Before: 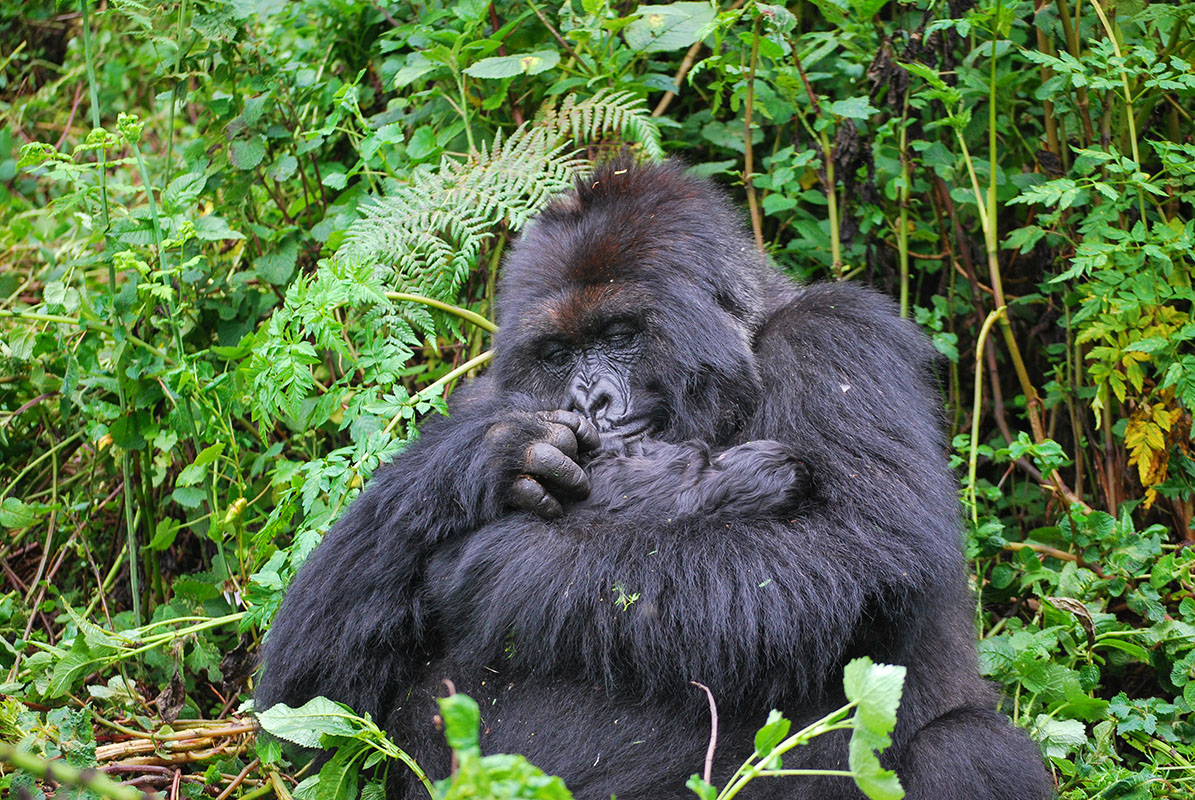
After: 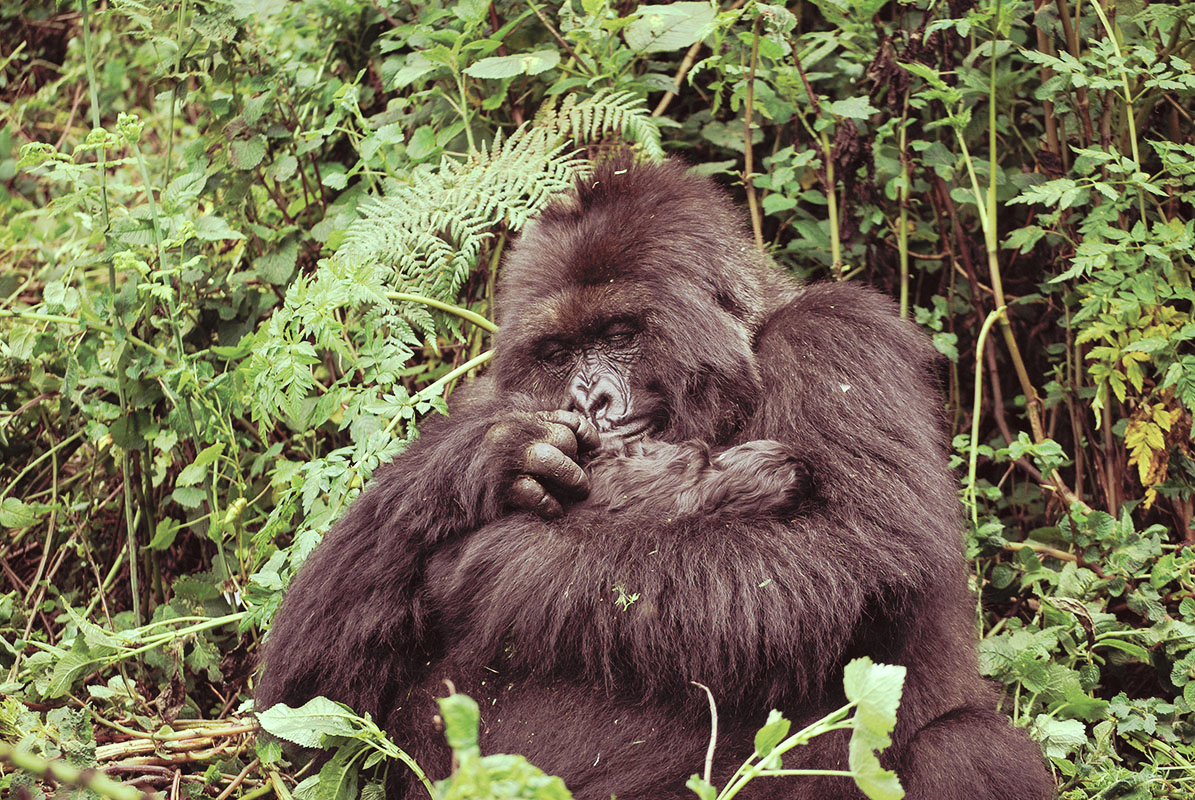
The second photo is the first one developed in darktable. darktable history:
tone curve: curves: ch0 [(0, 0) (0.003, 0.009) (0.011, 0.019) (0.025, 0.034) (0.044, 0.057) (0.069, 0.082) (0.1, 0.104) (0.136, 0.131) (0.177, 0.165) (0.224, 0.212) (0.277, 0.279) (0.335, 0.342) (0.399, 0.401) (0.468, 0.477) (0.543, 0.572) (0.623, 0.675) (0.709, 0.772) (0.801, 0.85) (0.898, 0.942) (1, 1)], preserve colors none
color look up table: target L [98.2, 97.33, 85.23, 87.74, 77.54, 74.15, 68.08, 64.62, 56.73, 56.38, 28.77, 200.87, 97.03, 89.61, 85.86, 82.93, 82.19, 76.54, 72.1, 64.43, 56.74, 41.03, 31.9, 38.75, 21.14, 96.96, 89.46, 77.3, 81.76, 69.75, 72.74, 63.98, 57.87, 67.44, 52.44, 35.95, 40.56, 47.05, 53.24, 28.8, 11.95, 87.13, 89.25, 75.84, 75.68, 76.75, 59.44, 32, 4.231], target a [-29.02, -31.21, -17.82, -25.15, -9.535, -38.97, -32, -9.307, -23.45, -0.803, -8.037, 0, -19.82, 4.579, 1.265, 8.558, 4.382, 24.87, 21.23, 43.37, 6.511, 41.04, 14.77, 35.24, 22.23, -19.29, 5.903, -5.442, 16.61, -0.76, 39.67, 10.66, 1.963, 52.28, 30.39, 14.6, 22.11, 2.735, 28, 27, 16.19, -23.46, -5.418, -34.96, -30.82, -18.57, -16.58, 7.215, 1.904], target b [46.96, 67.51, 9.963, 44.41, 48.21, 19.03, 40.49, 19.93, 27.02, 33.4, 6.586, -0.001, 27.92, 9.941, 37.95, 26.19, 51.82, 11.68, 31.44, 19.77, 19.75, 5.64, 18.36, 18.37, 9.307, 13.05, -18.22, 17.05, -15.89, -2.085, -14, 7.715, 13.29, -37.87, -9.749, 7.334, -3.621, -17.81, -51.65, -9.824, 0.641, -22.82, -19.74, 4.585, -7.047, -28.32, 6.11, -5.572, 0.045], num patches 49
